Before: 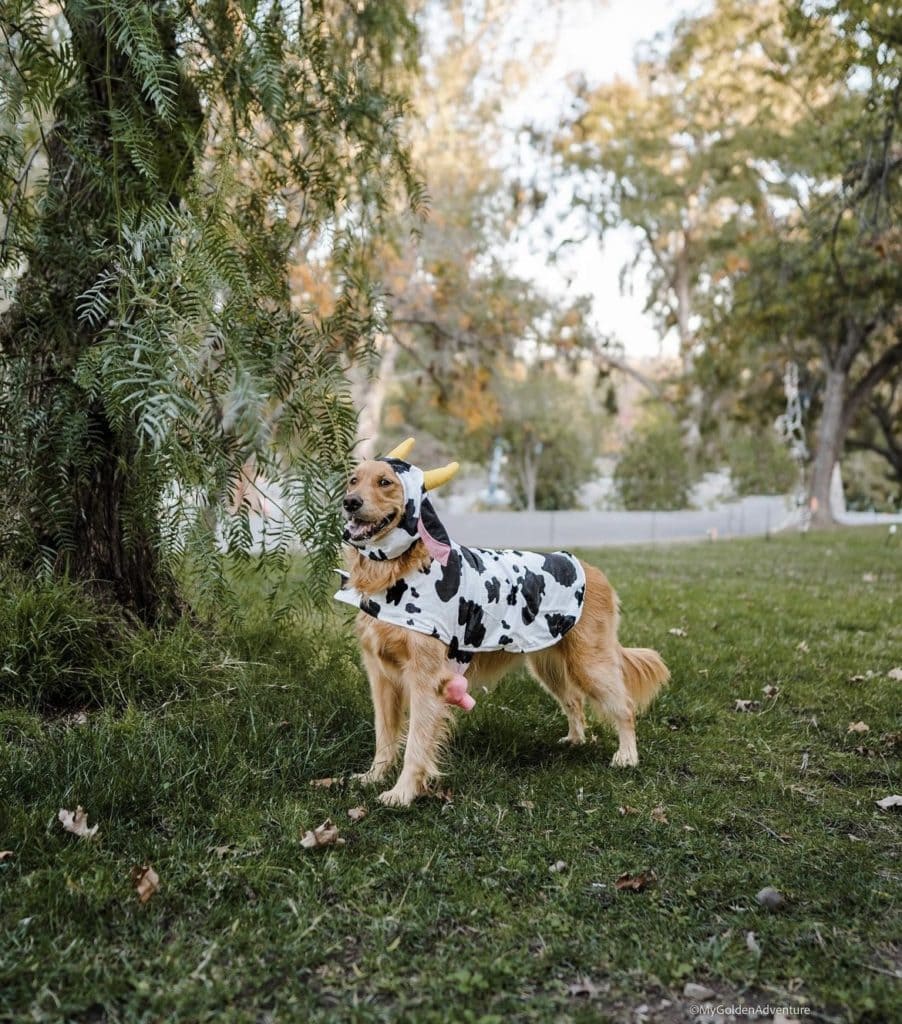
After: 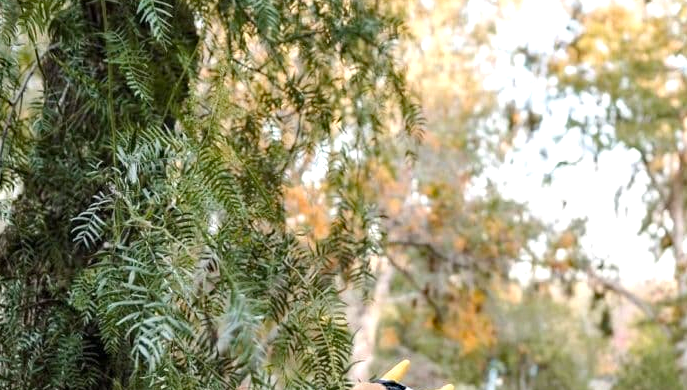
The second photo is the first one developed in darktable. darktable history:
haze removal: compatibility mode true, adaptive false
crop: left 0.579%, top 7.627%, right 23.167%, bottom 54.275%
exposure: exposure 0.496 EV, compensate highlight preservation false
